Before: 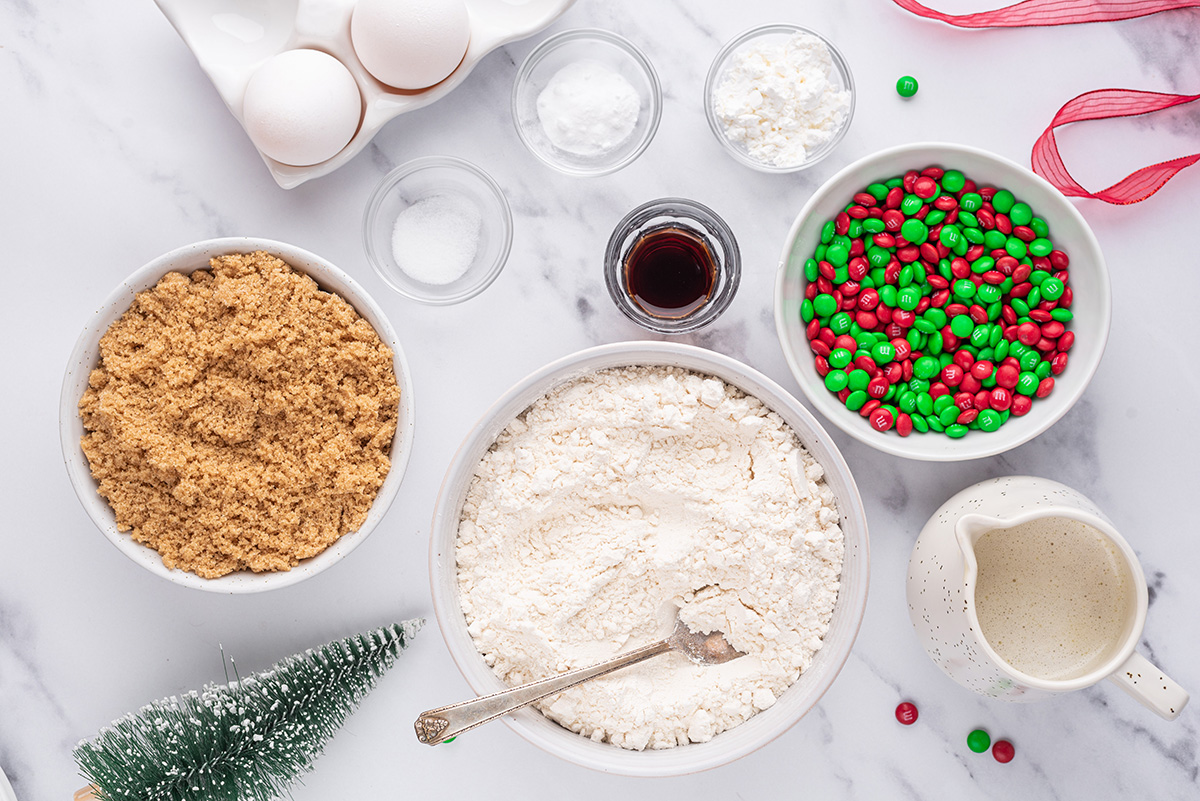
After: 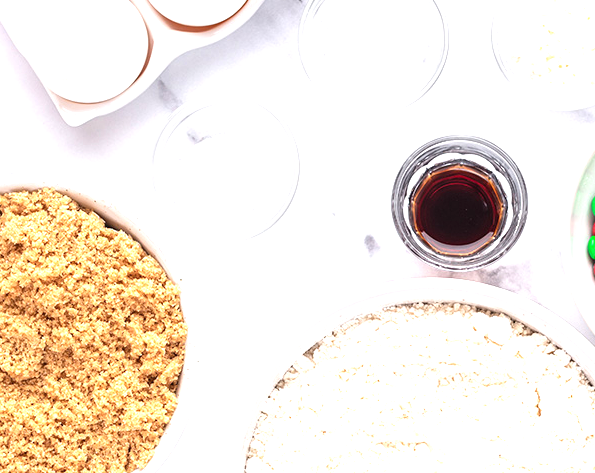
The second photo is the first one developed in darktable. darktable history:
crop: left 17.793%, top 7.894%, right 32.561%, bottom 32.25%
exposure: black level correction 0, exposure 1.001 EV, compensate exposure bias true, compensate highlight preservation false
